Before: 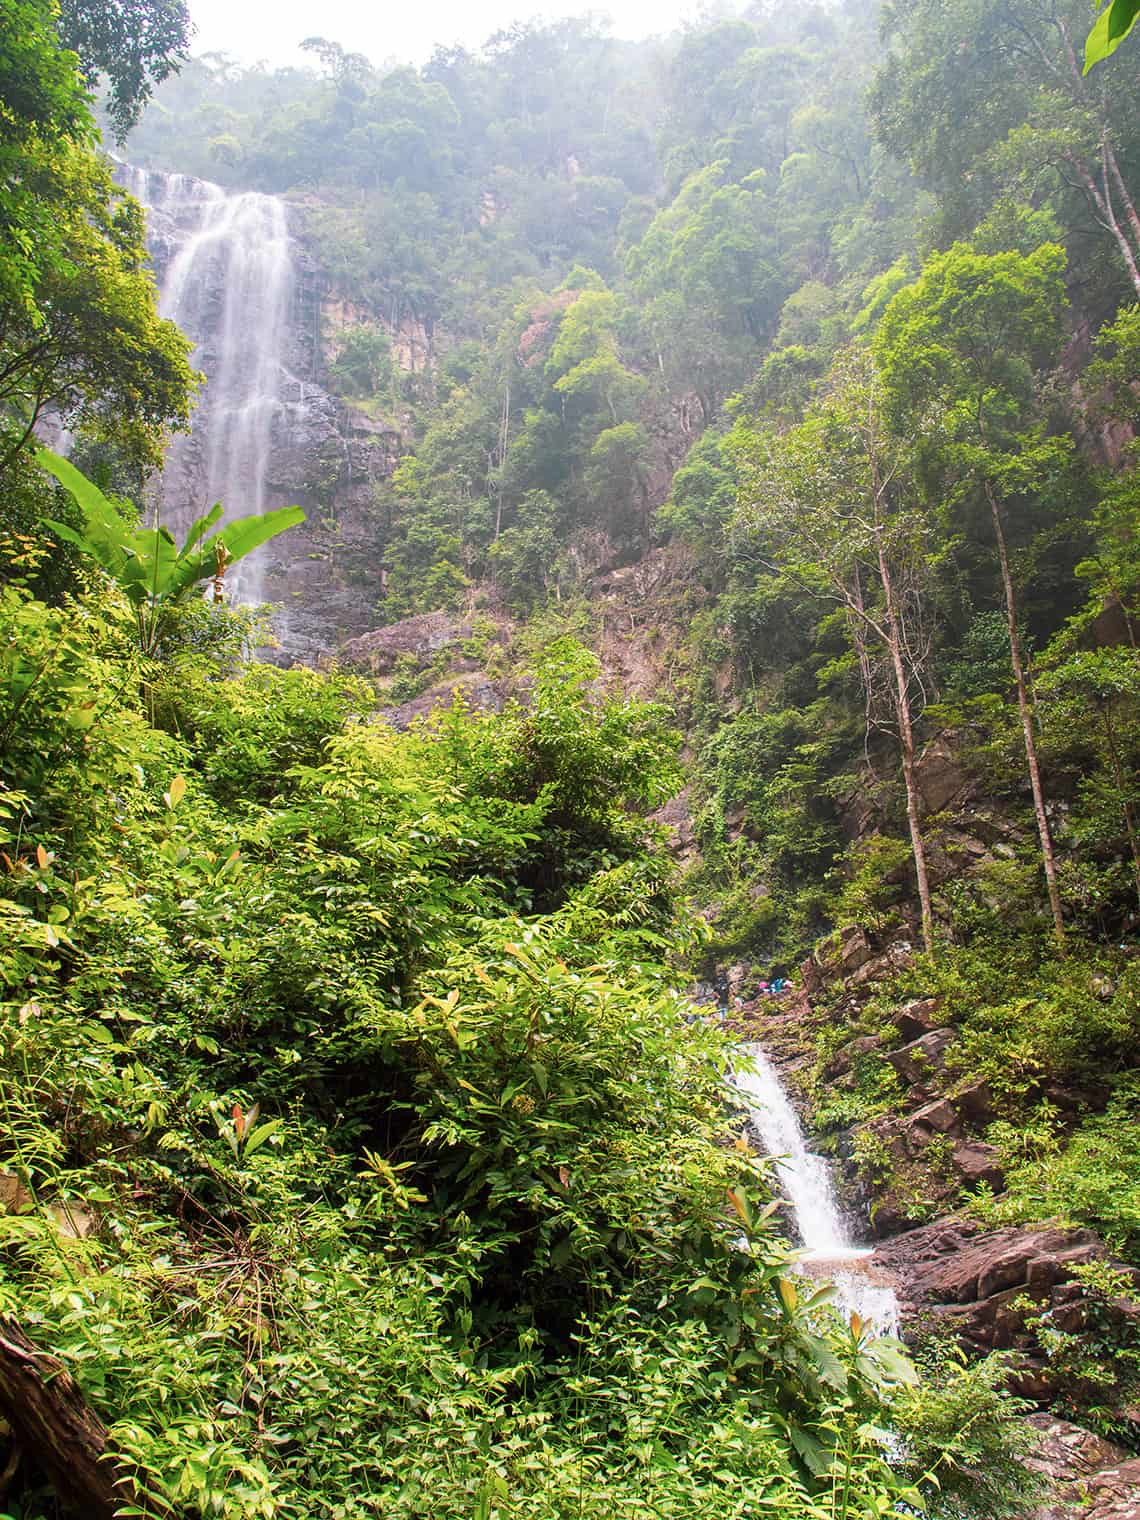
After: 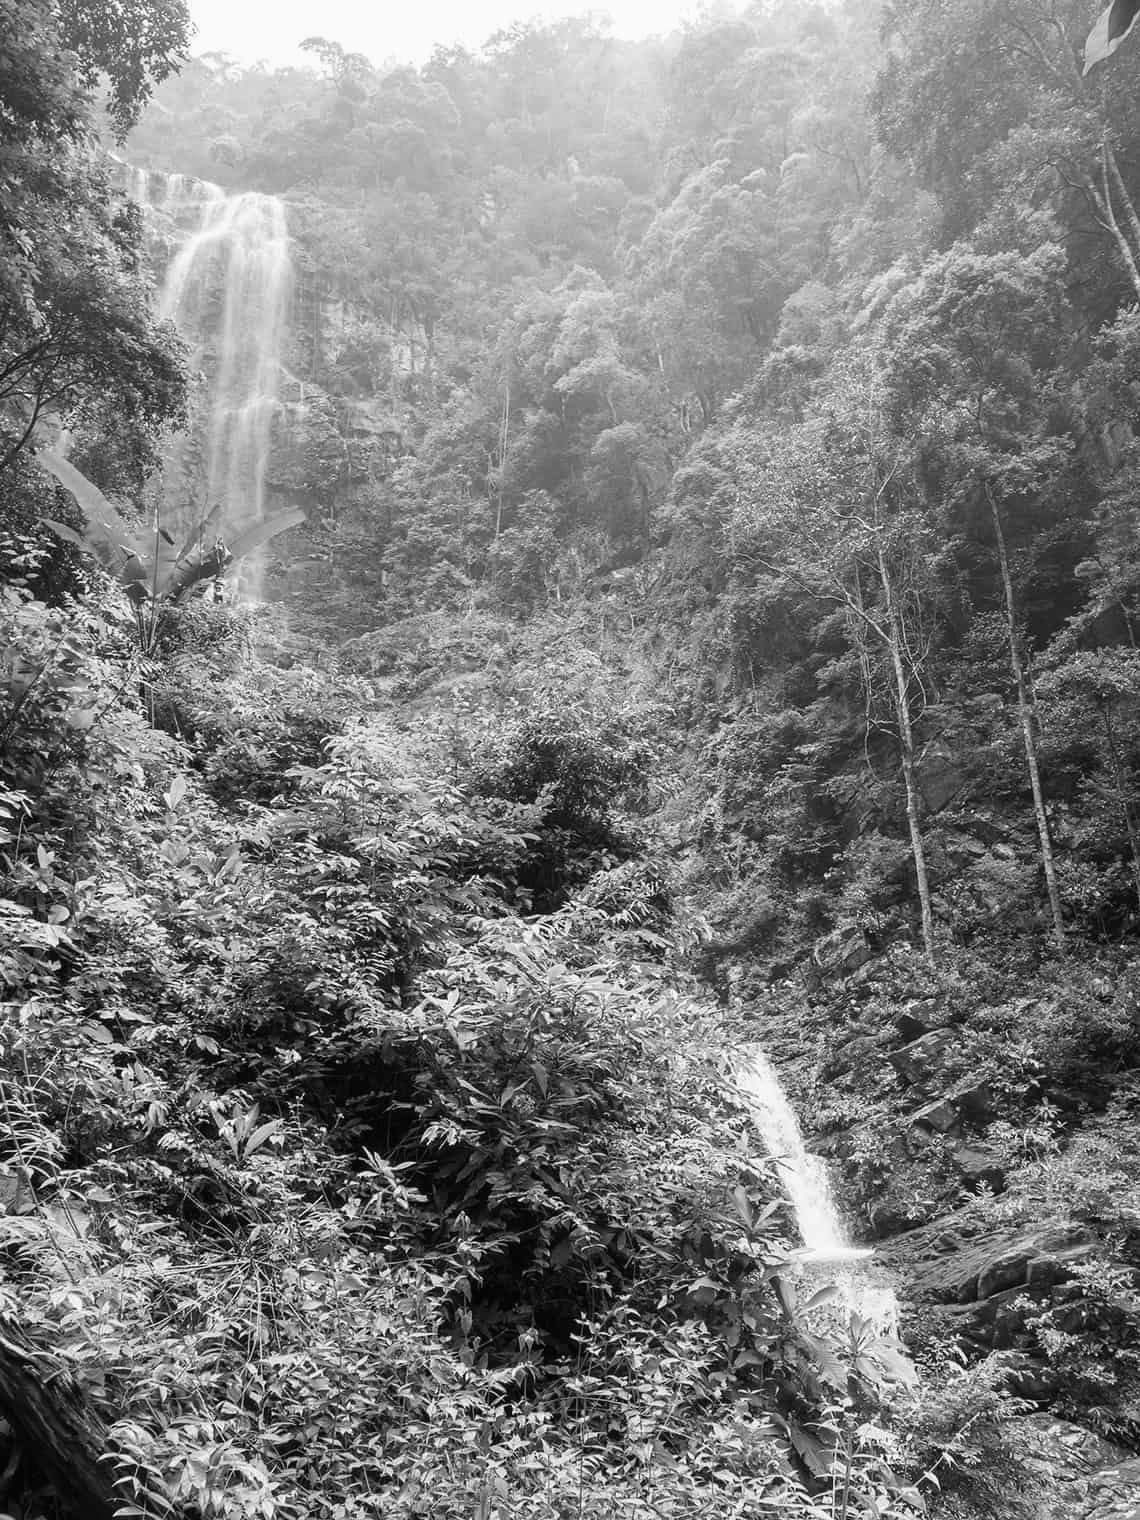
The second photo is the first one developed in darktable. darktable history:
color calibration: output gray [0.714, 0.278, 0, 0], illuminant custom, x 0.363, y 0.384, temperature 4524.75 K
contrast brightness saturation: contrast -0.02, brightness -0.008, saturation 0.026
